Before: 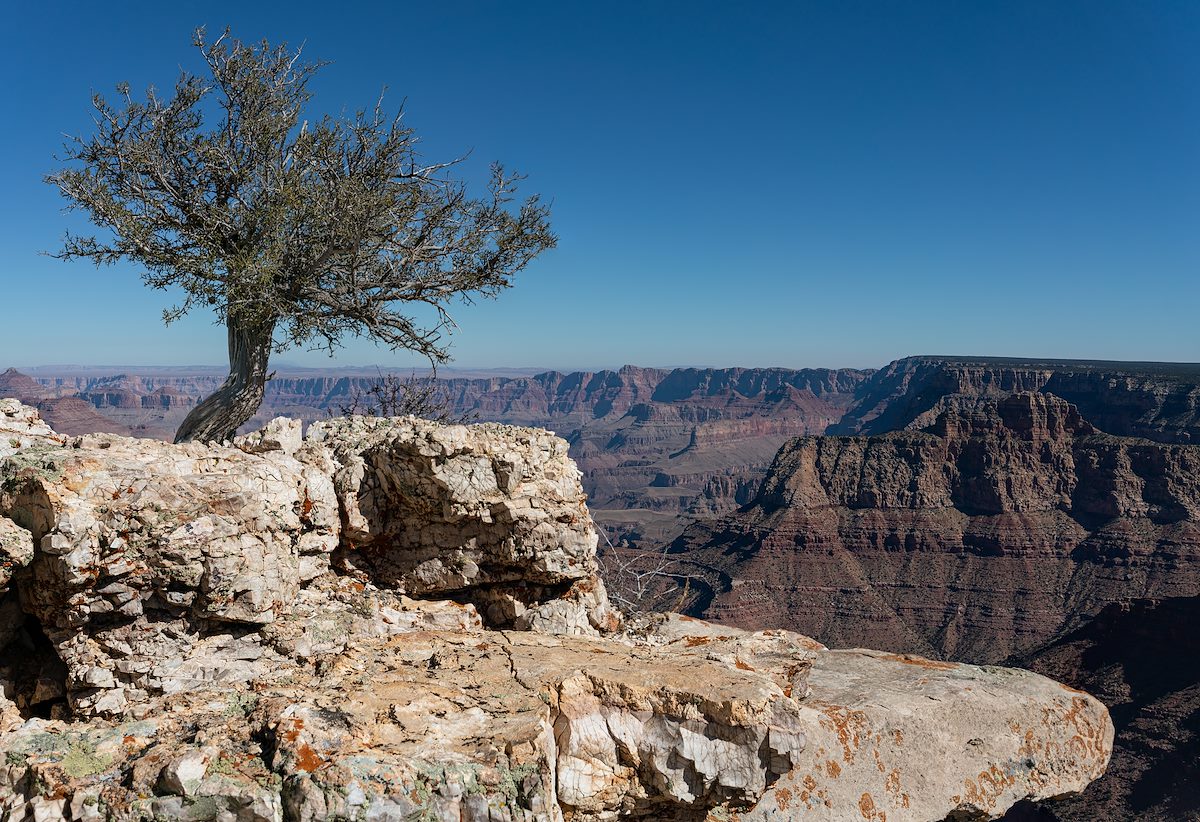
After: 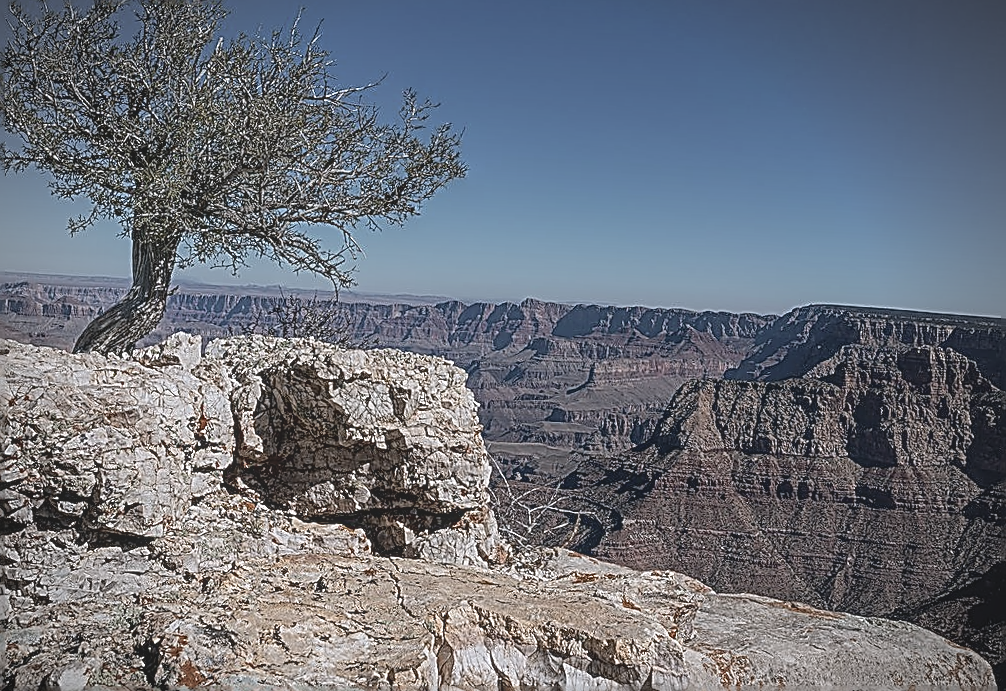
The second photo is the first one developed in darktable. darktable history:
local contrast: detail 130%
color calibration: illuminant as shot in camera, x 0.358, y 0.373, temperature 4628.91 K
crop and rotate: angle -2.99°, left 5.272%, top 5.225%, right 4.635%, bottom 4.433%
vignetting: fall-off start 75.66%, width/height ratio 1.088
contrast brightness saturation: contrast -0.266, saturation -0.434
sharpen: amount 1.989
